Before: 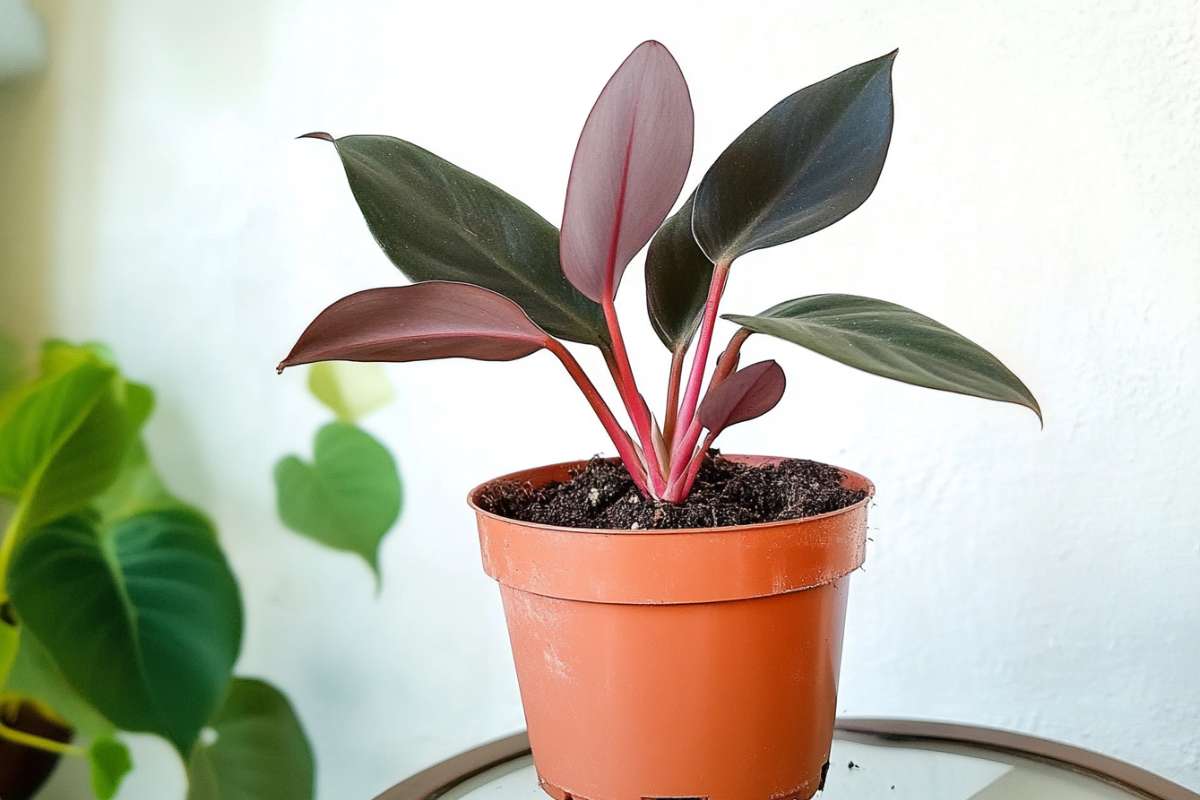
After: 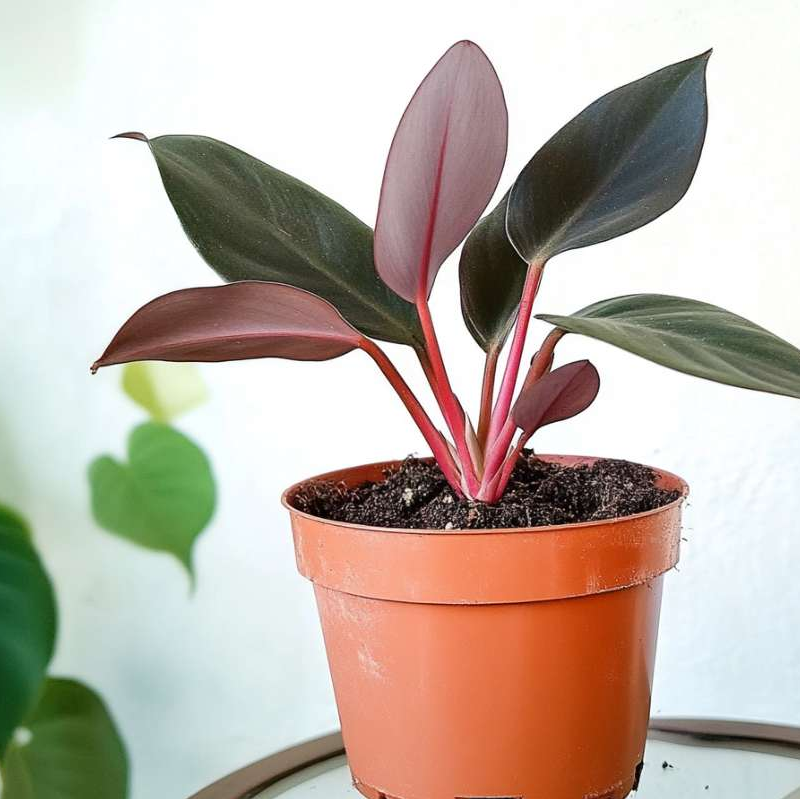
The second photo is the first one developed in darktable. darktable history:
crop and rotate: left 15.533%, right 17.744%
